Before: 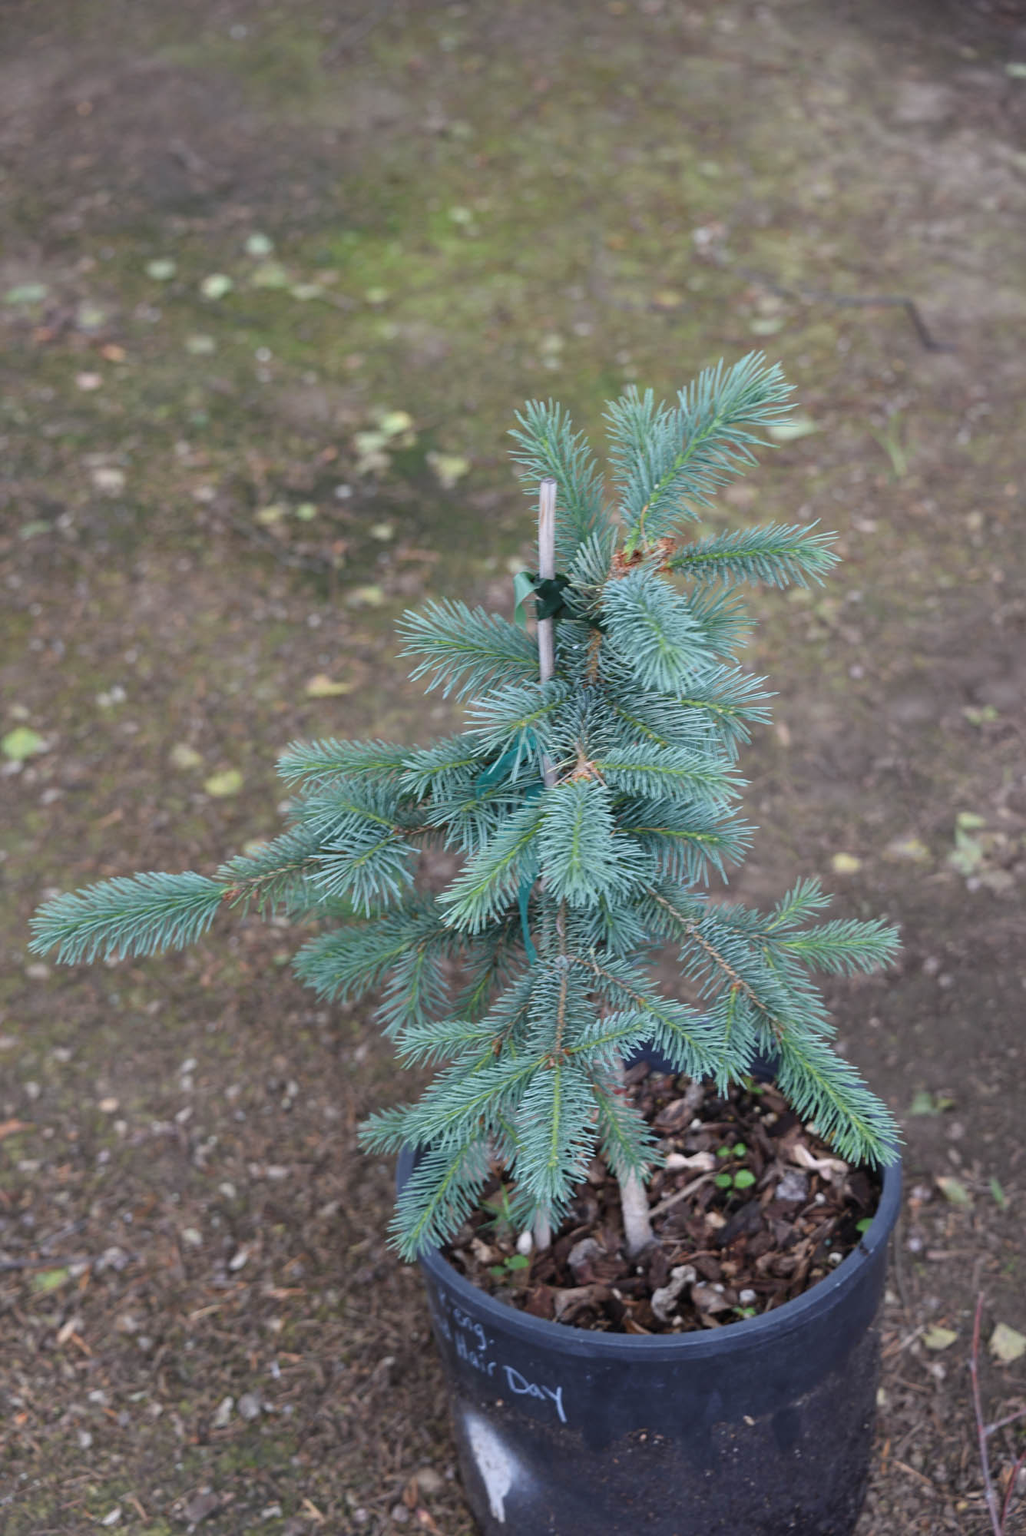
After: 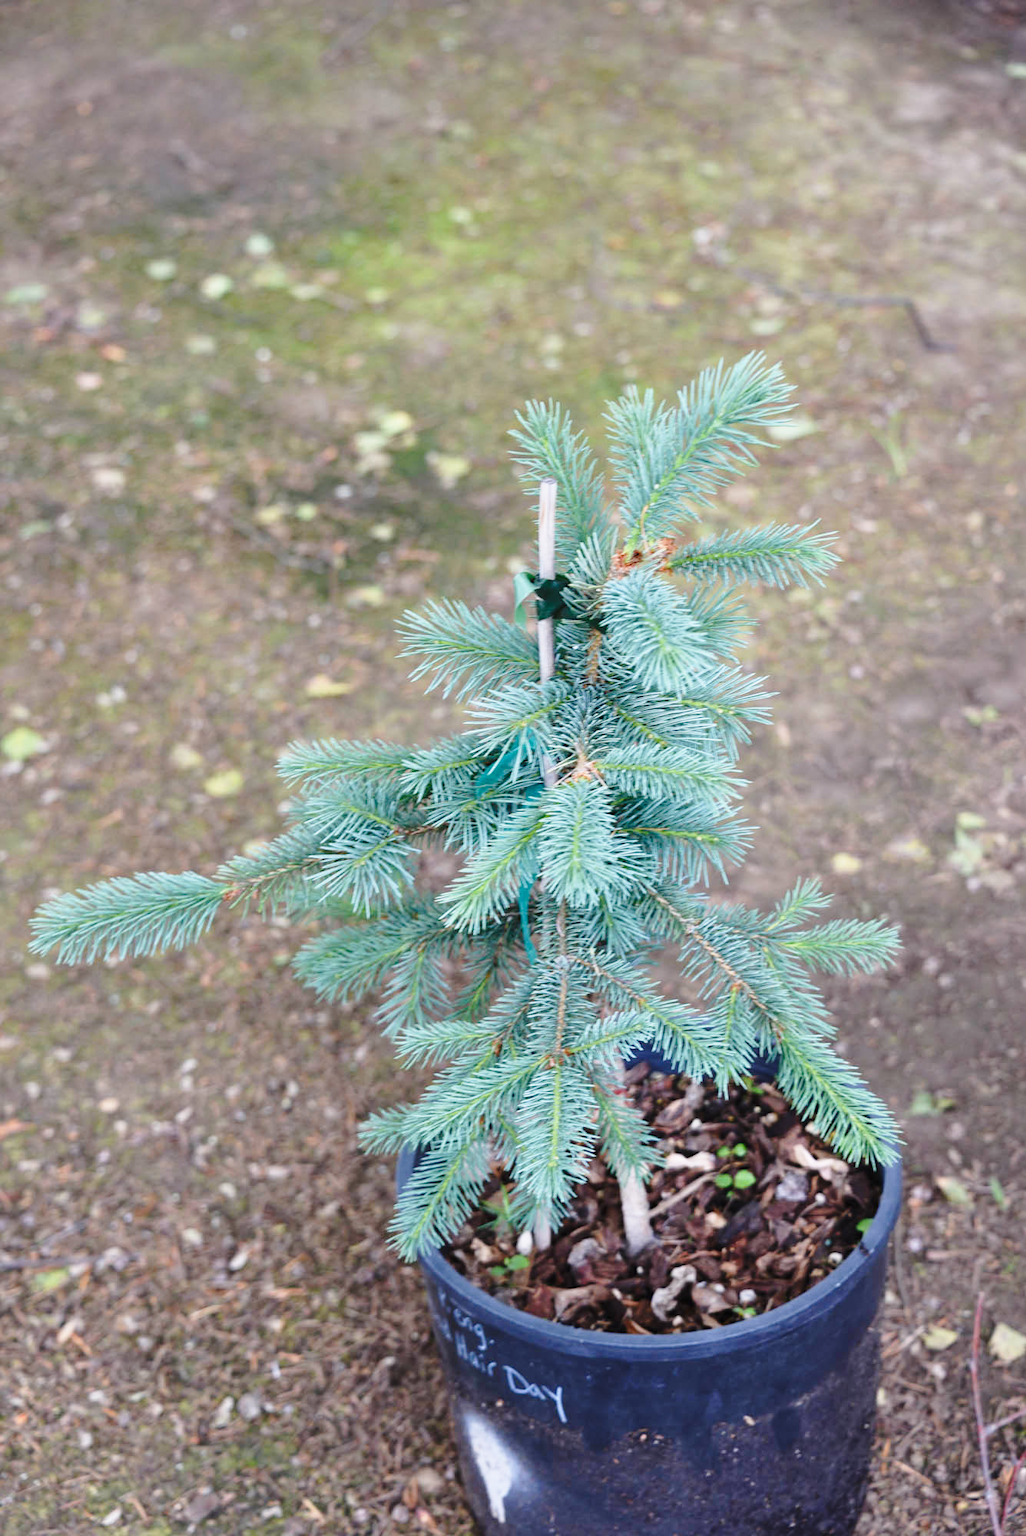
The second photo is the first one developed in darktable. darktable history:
base curve: curves: ch0 [(0, 0) (0.028, 0.03) (0.121, 0.232) (0.46, 0.748) (0.859, 0.968) (1, 1)], preserve colors none
color correction: saturation 1.1
